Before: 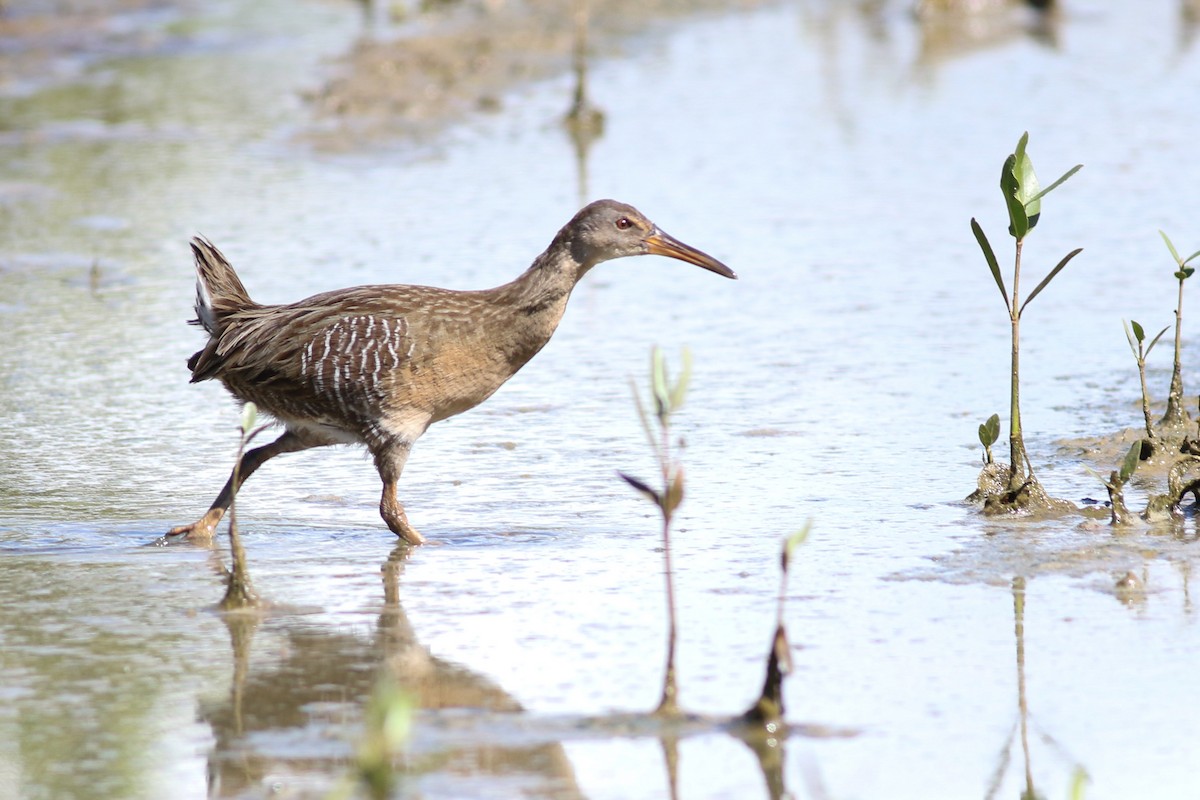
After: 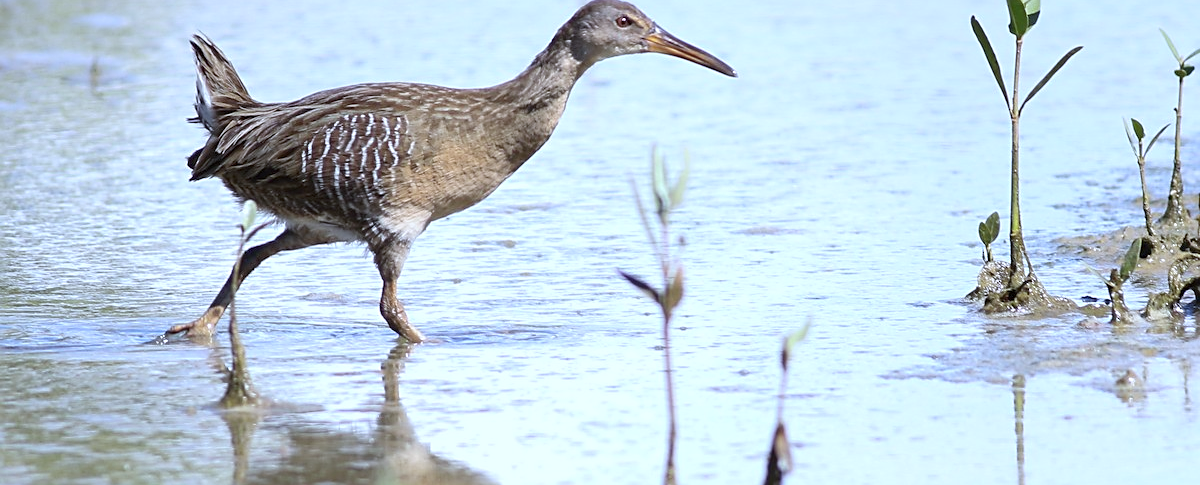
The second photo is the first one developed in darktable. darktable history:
sharpen: on, module defaults
white balance: red 0.926, green 1.003, blue 1.133
crop and rotate: top 25.357%, bottom 13.942%
